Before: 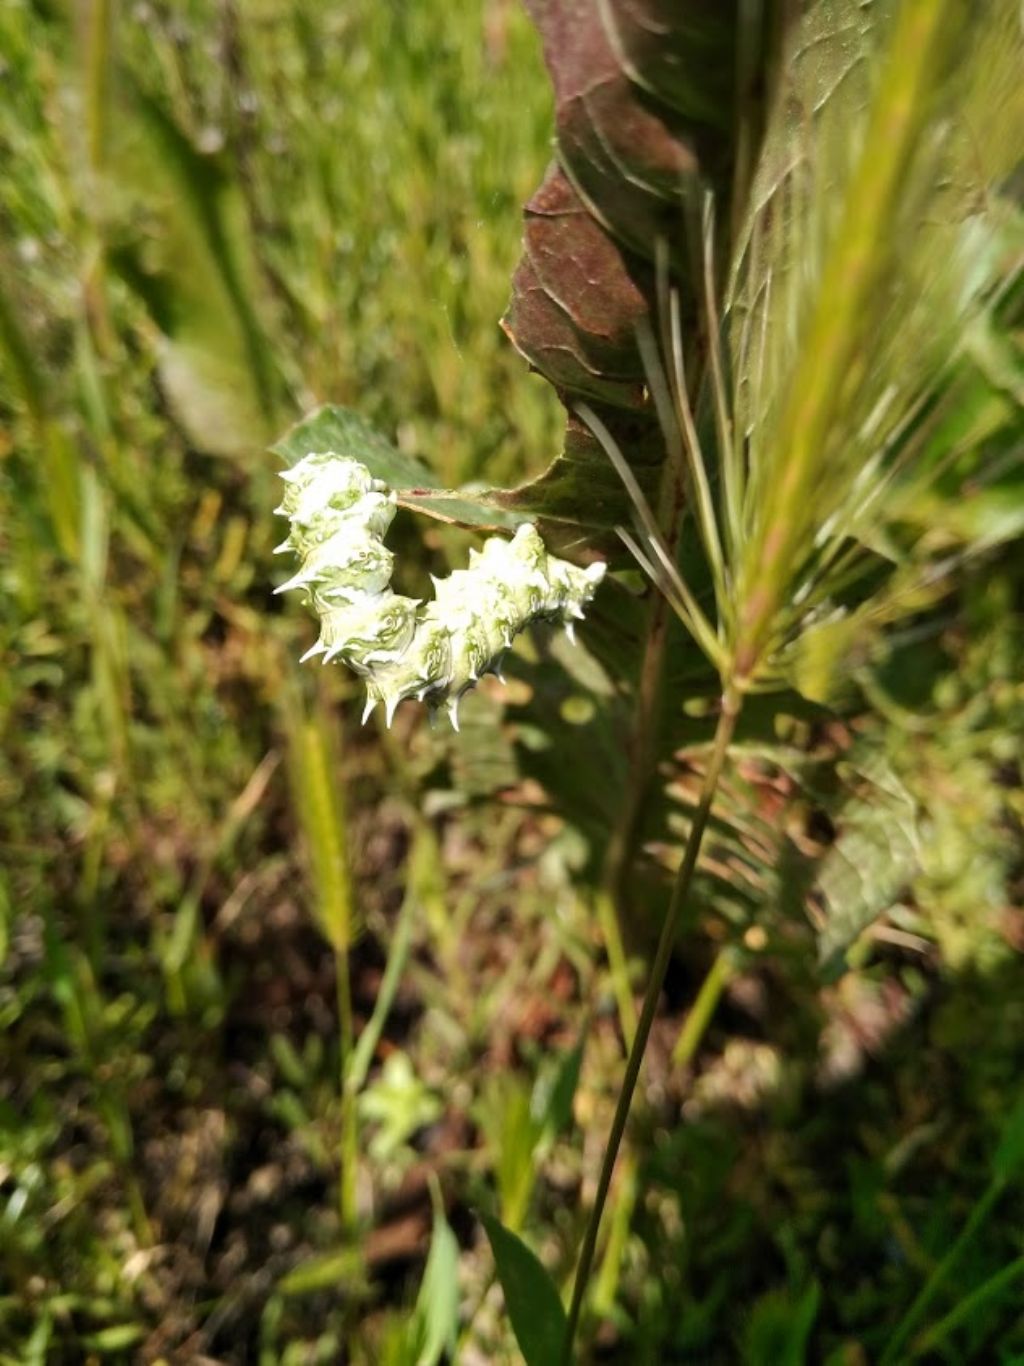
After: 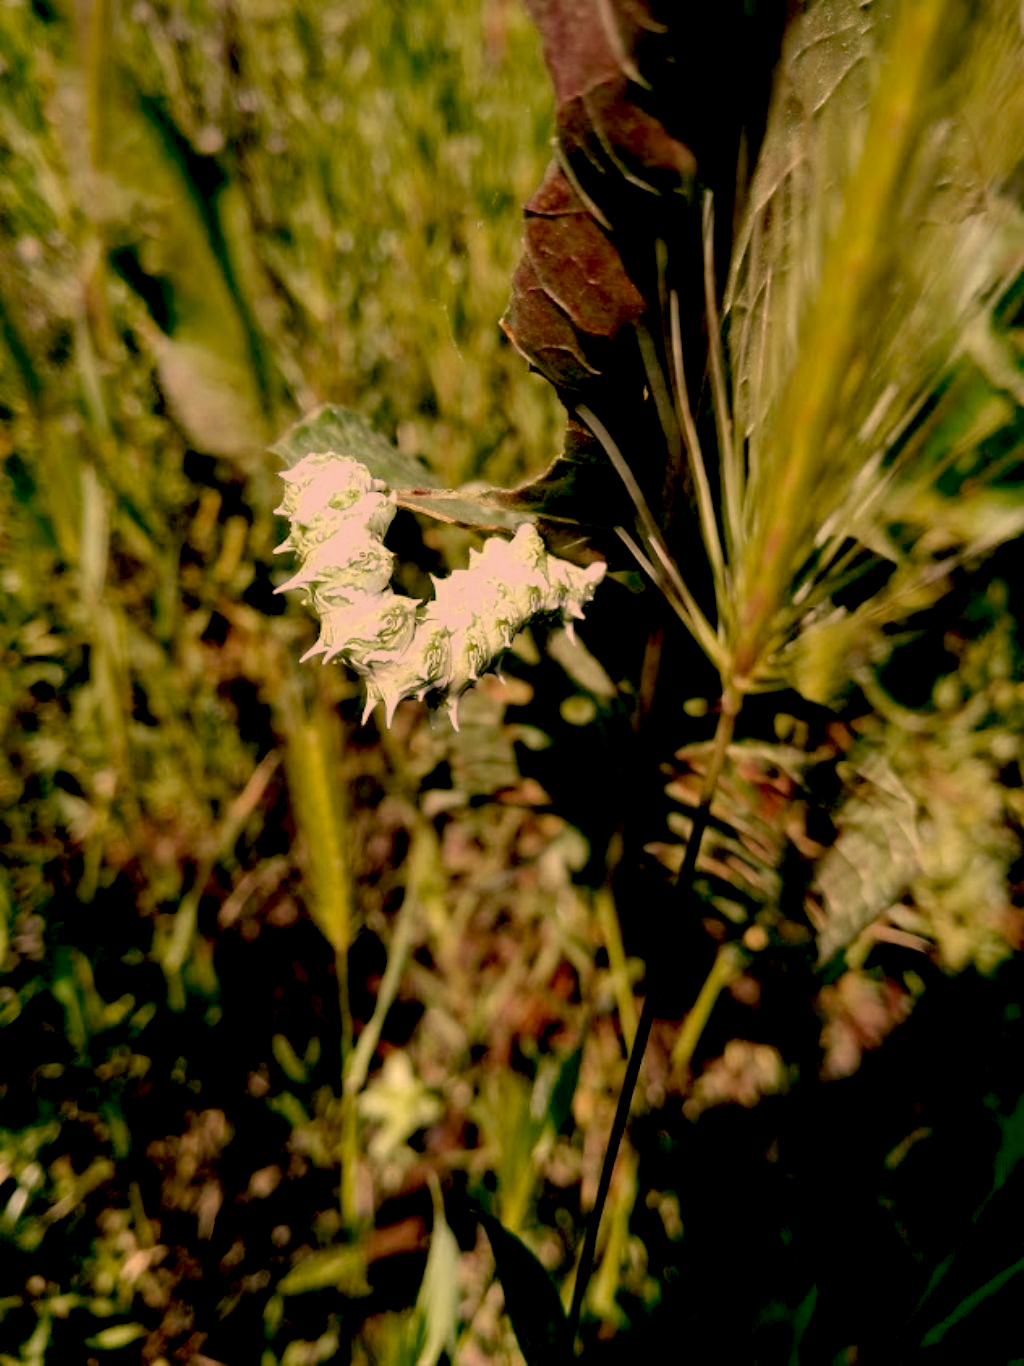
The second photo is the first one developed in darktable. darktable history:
color zones: curves: ch0 [(0, 0.5) (0.125, 0.4) (0.25, 0.5) (0.375, 0.4) (0.5, 0.4) (0.625, 0.35) (0.75, 0.35) (0.875, 0.5)]; ch1 [(0, 0.35) (0.125, 0.45) (0.25, 0.35) (0.375, 0.35) (0.5, 0.35) (0.625, 0.35) (0.75, 0.45) (0.875, 0.35)]; ch2 [(0, 0.6) (0.125, 0.5) (0.25, 0.5) (0.375, 0.6) (0.5, 0.6) (0.625, 0.5) (0.75, 0.5) (0.875, 0.5)]
color correction: highlights a* 22.64, highlights b* 21.95
exposure: black level correction 0.045, exposure -0.23 EV, compensate exposure bias true, compensate highlight preservation false
